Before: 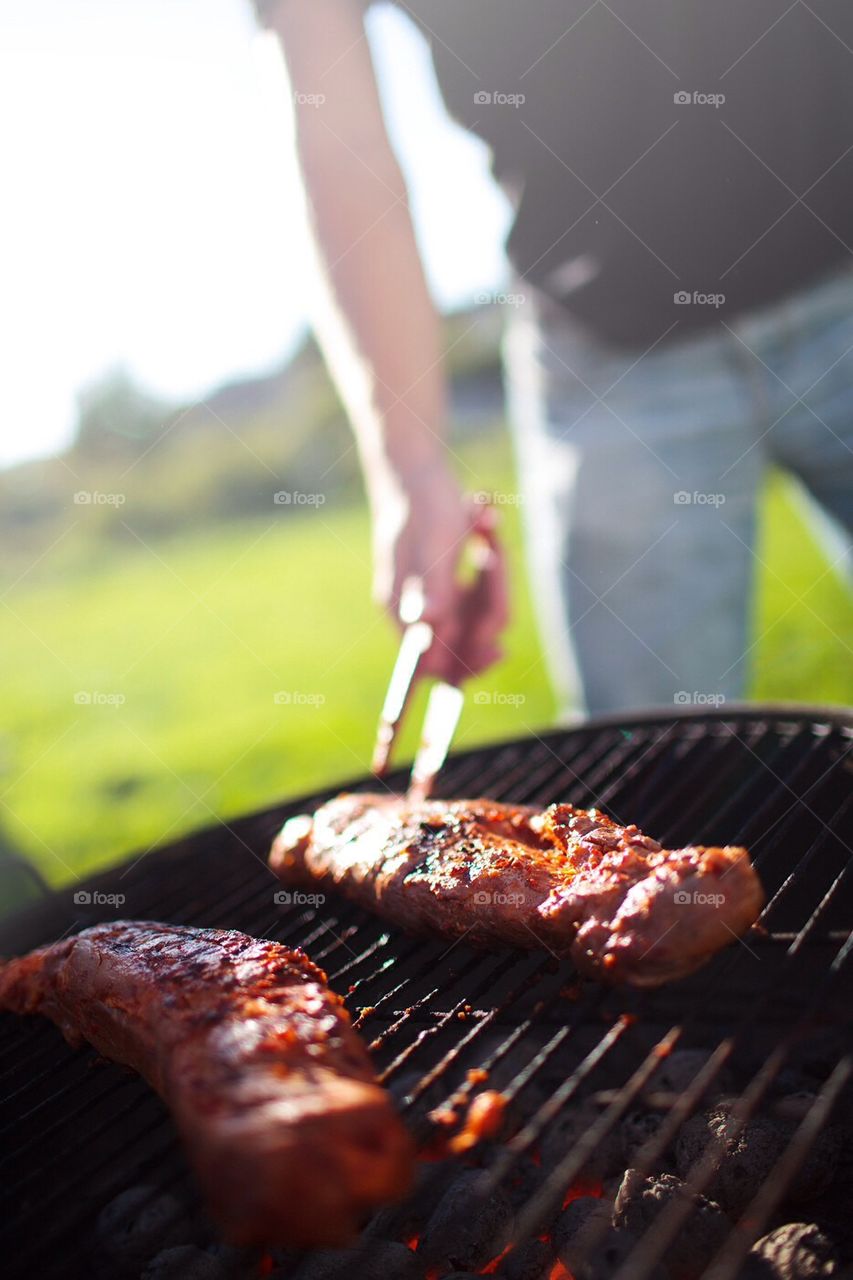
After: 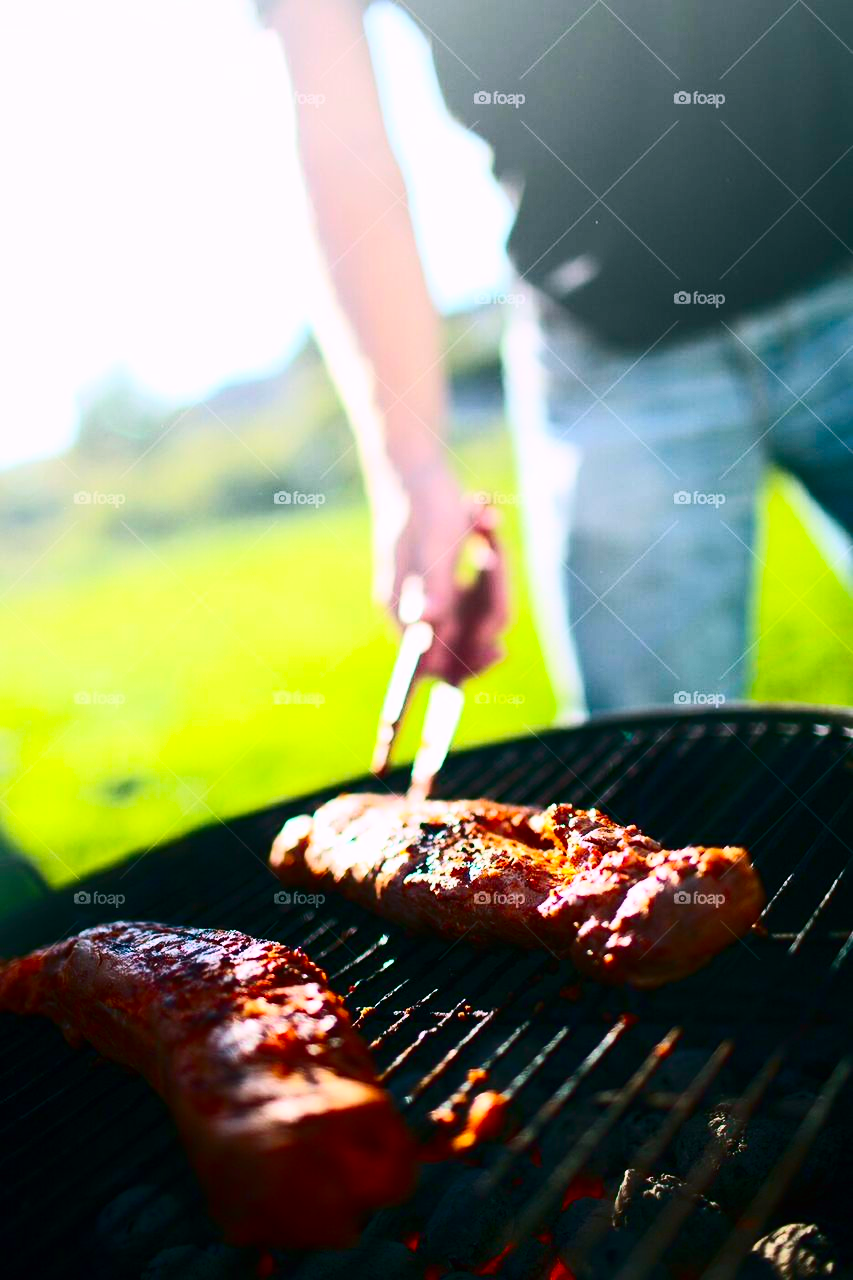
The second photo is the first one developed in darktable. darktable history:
color balance rgb: power › chroma 2.15%, power › hue 167.48°, highlights gain › chroma 2.064%, highlights gain › hue 294.25°, linear chroma grading › shadows -29.853%, linear chroma grading › global chroma 35.108%, perceptual saturation grading › global saturation 0.063%, perceptual saturation grading › highlights -15.787%, perceptual saturation grading › shadows 24.645%, global vibrance 9.389%
contrast brightness saturation: contrast 0.415, brightness 0.05, saturation 0.245
